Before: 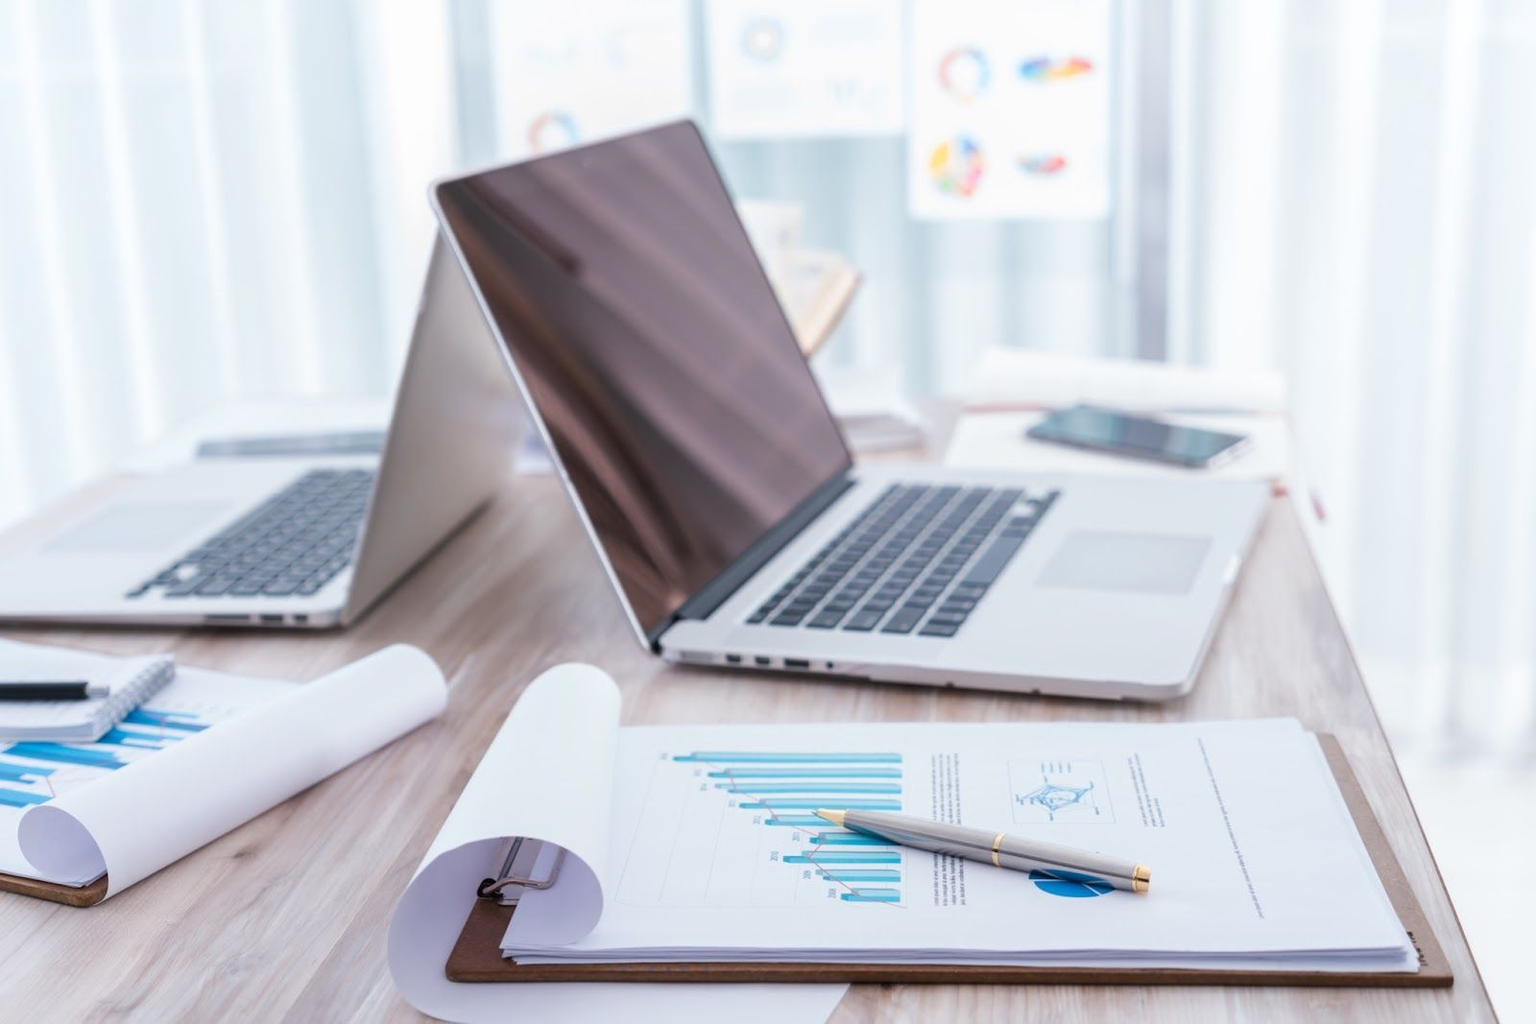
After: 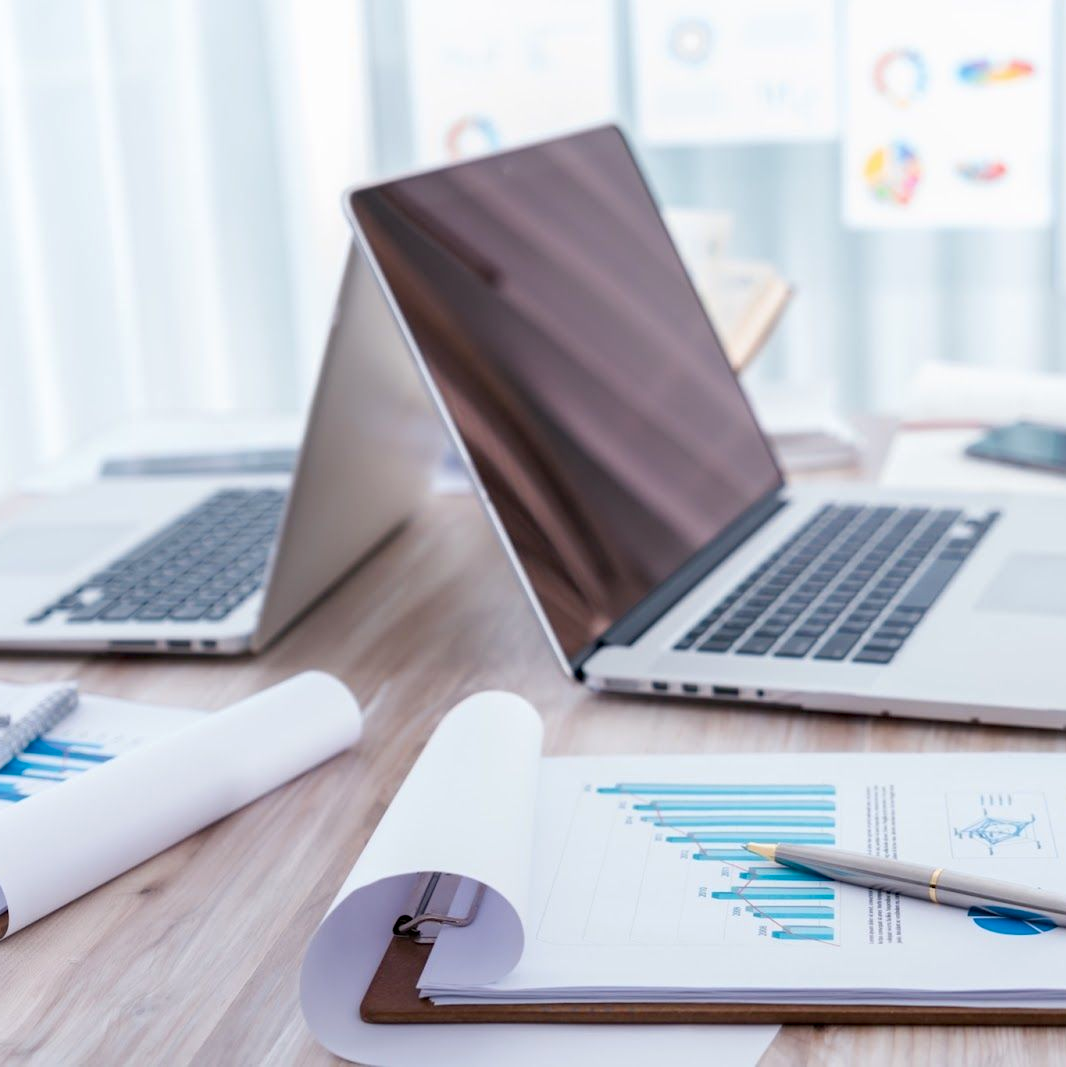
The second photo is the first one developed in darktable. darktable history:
haze removal: compatibility mode true, adaptive false
crop and rotate: left 6.617%, right 26.717%
